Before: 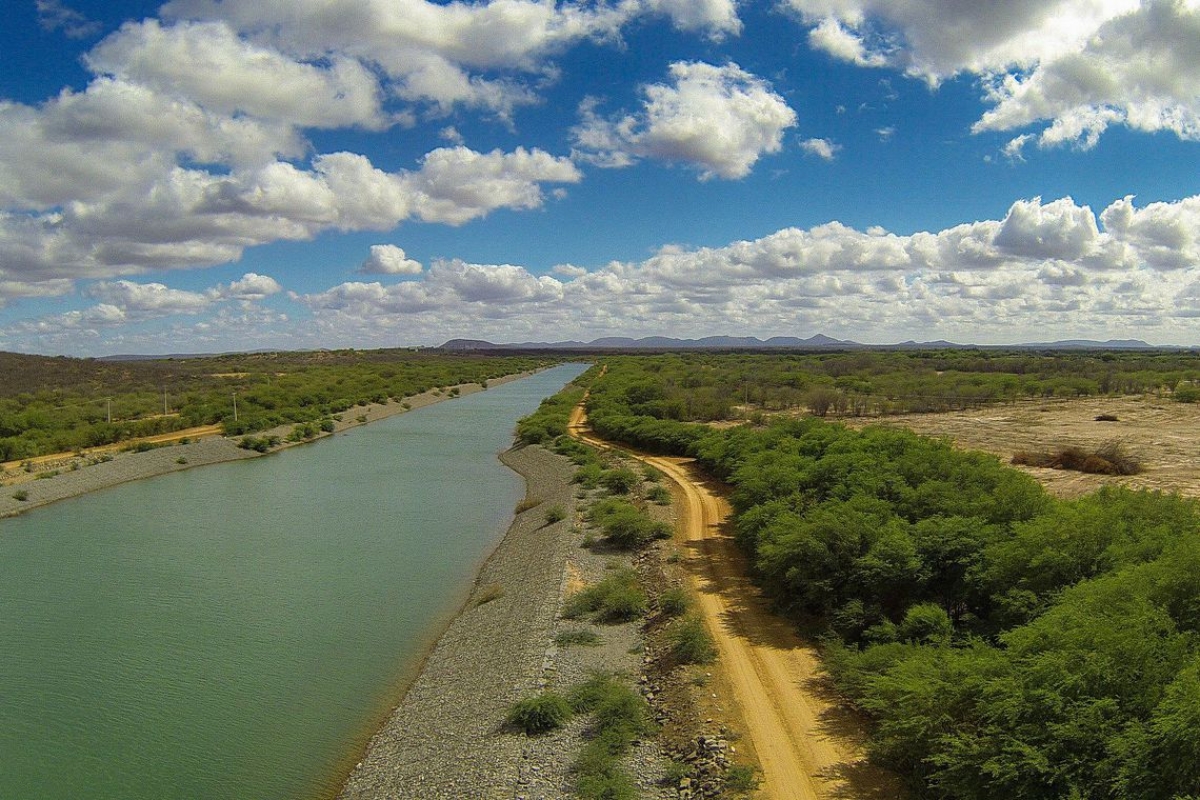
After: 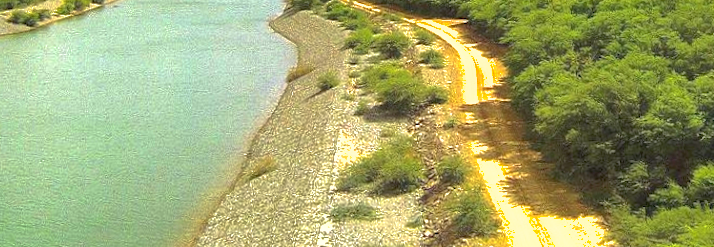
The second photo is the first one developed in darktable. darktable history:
shadows and highlights: on, module defaults
exposure: black level correction 0, exposure 1.9 EV, compensate highlight preservation false
rotate and perspective: rotation -1.68°, lens shift (vertical) -0.146, crop left 0.049, crop right 0.912, crop top 0.032, crop bottom 0.96
crop: left 18.091%, top 51.13%, right 17.525%, bottom 16.85%
